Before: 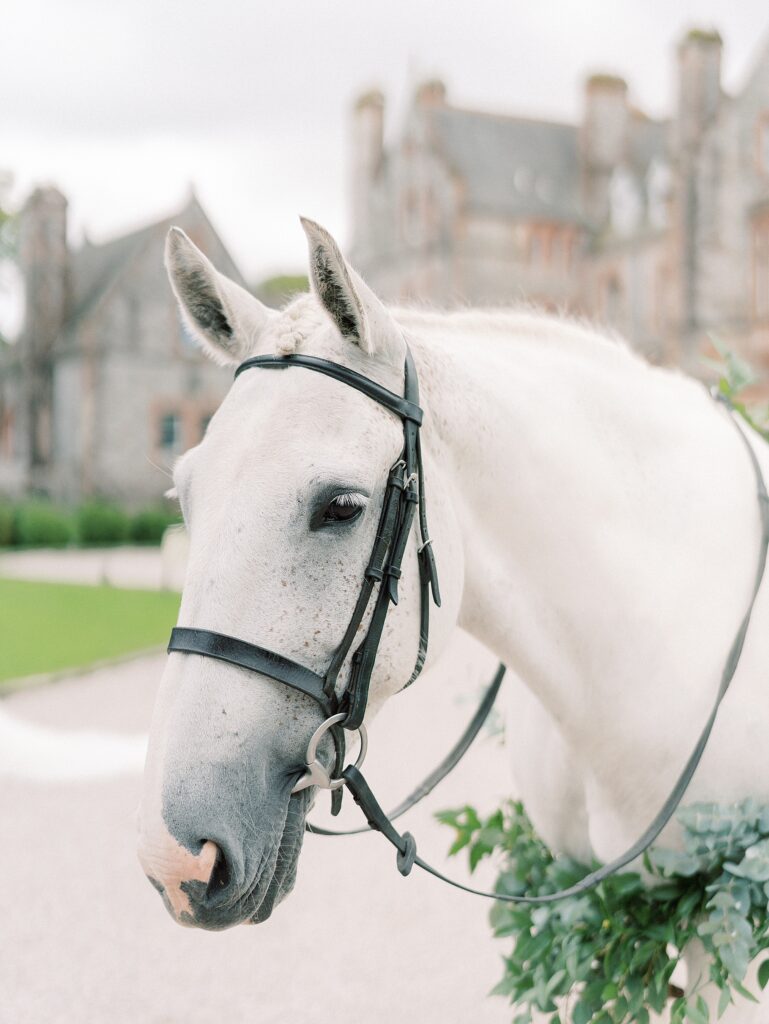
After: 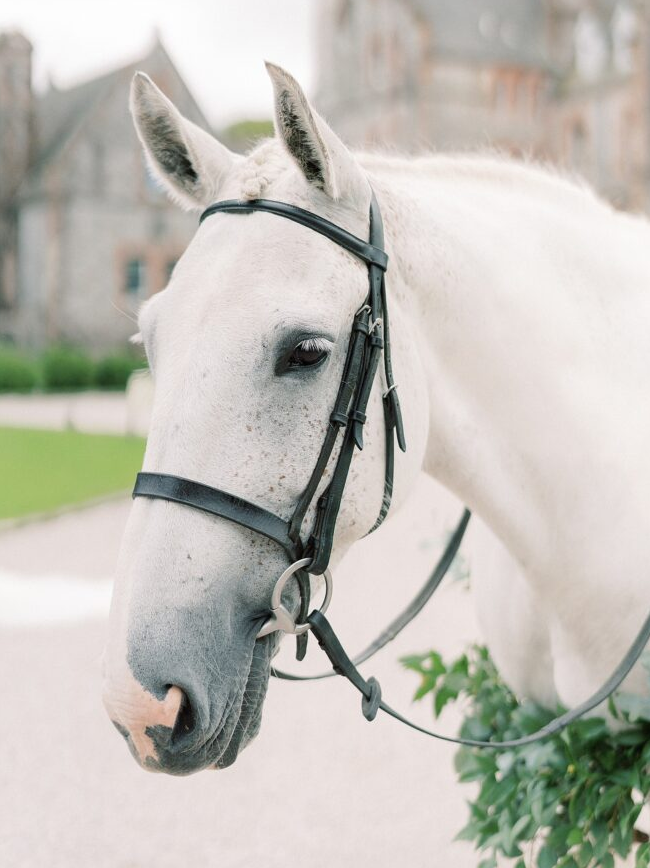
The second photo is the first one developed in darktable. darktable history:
crop and rotate: left 4.649%, top 15.161%, right 10.715%
